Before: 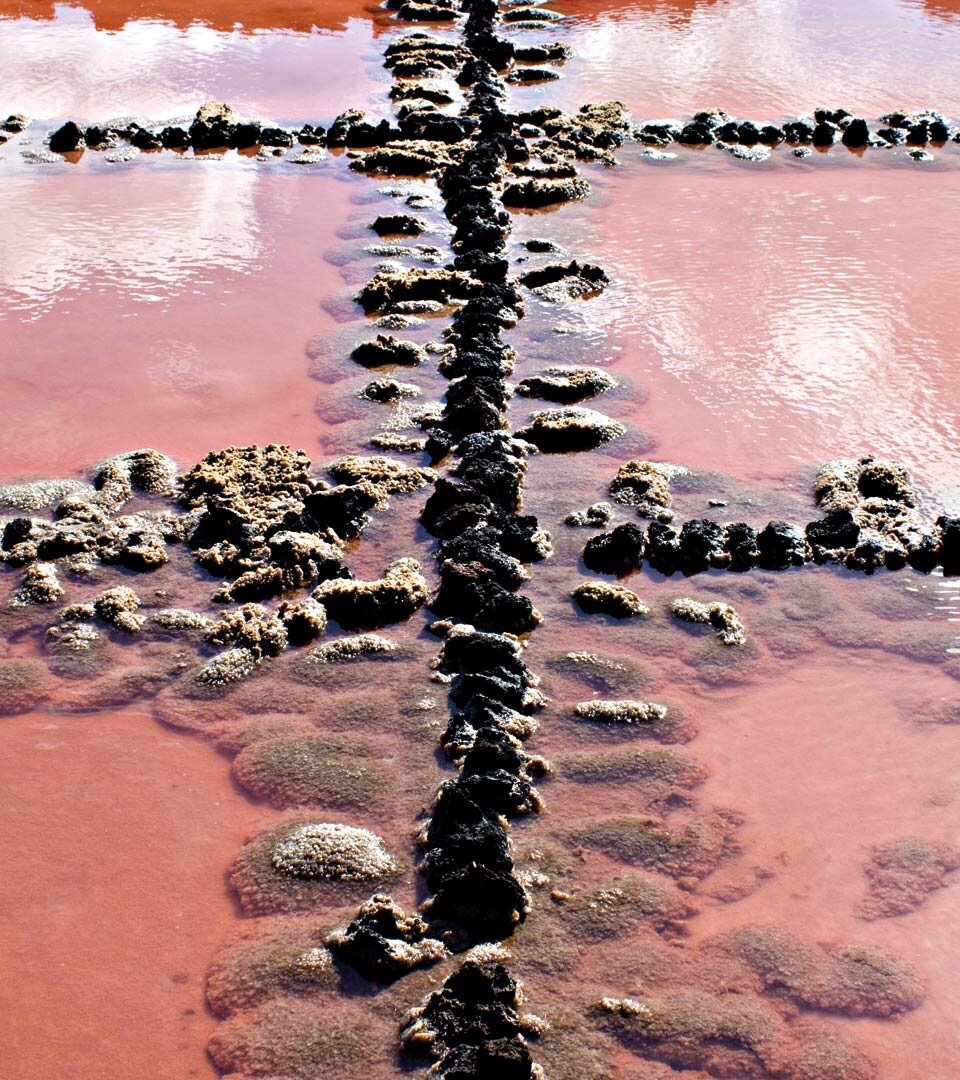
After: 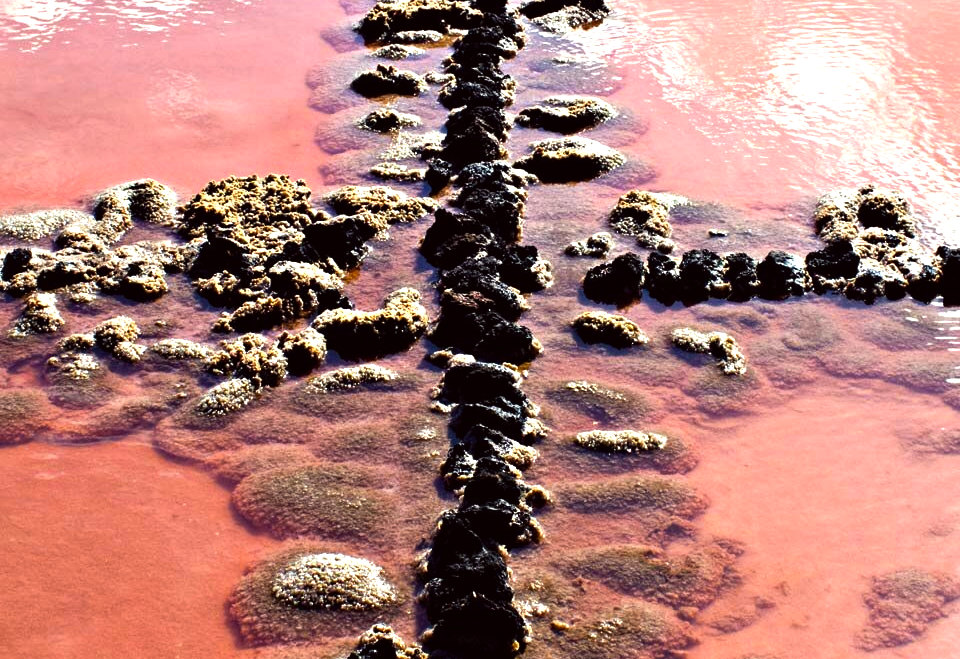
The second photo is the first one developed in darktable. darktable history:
crop and rotate: top 25.003%, bottom 13.956%
color balance rgb: perceptual saturation grading › global saturation 14.892%, perceptual brilliance grading › global brilliance 14.177%, perceptual brilliance grading › shadows -35.139%, global vibrance 34.656%
color correction: highlights a* -0.967, highlights b* 4.54, shadows a* 3.56
